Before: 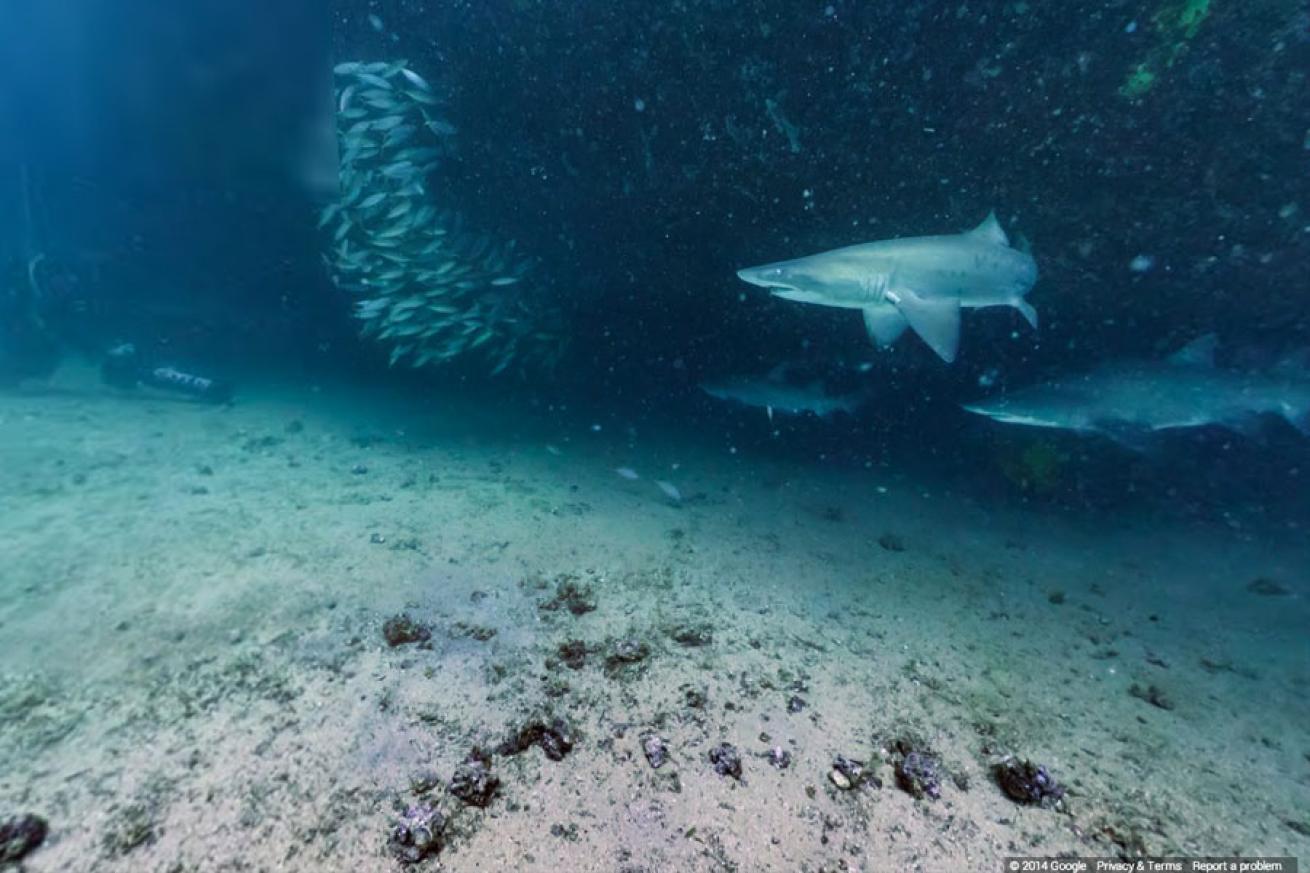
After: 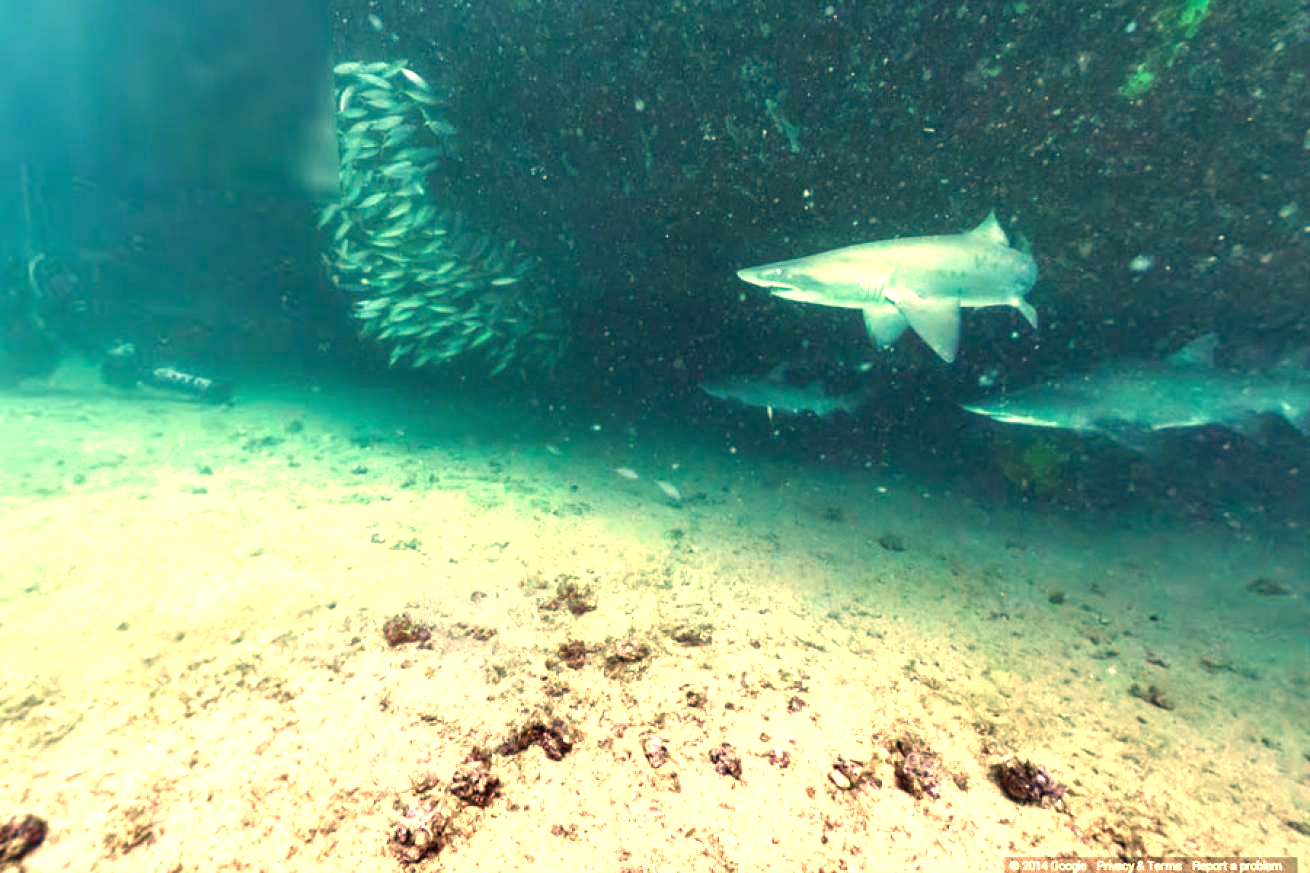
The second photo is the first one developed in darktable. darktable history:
white balance: red 1.467, blue 0.684
exposure: black level correction 0, exposure 1.625 EV, compensate exposure bias true, compensate highlight preservation false
